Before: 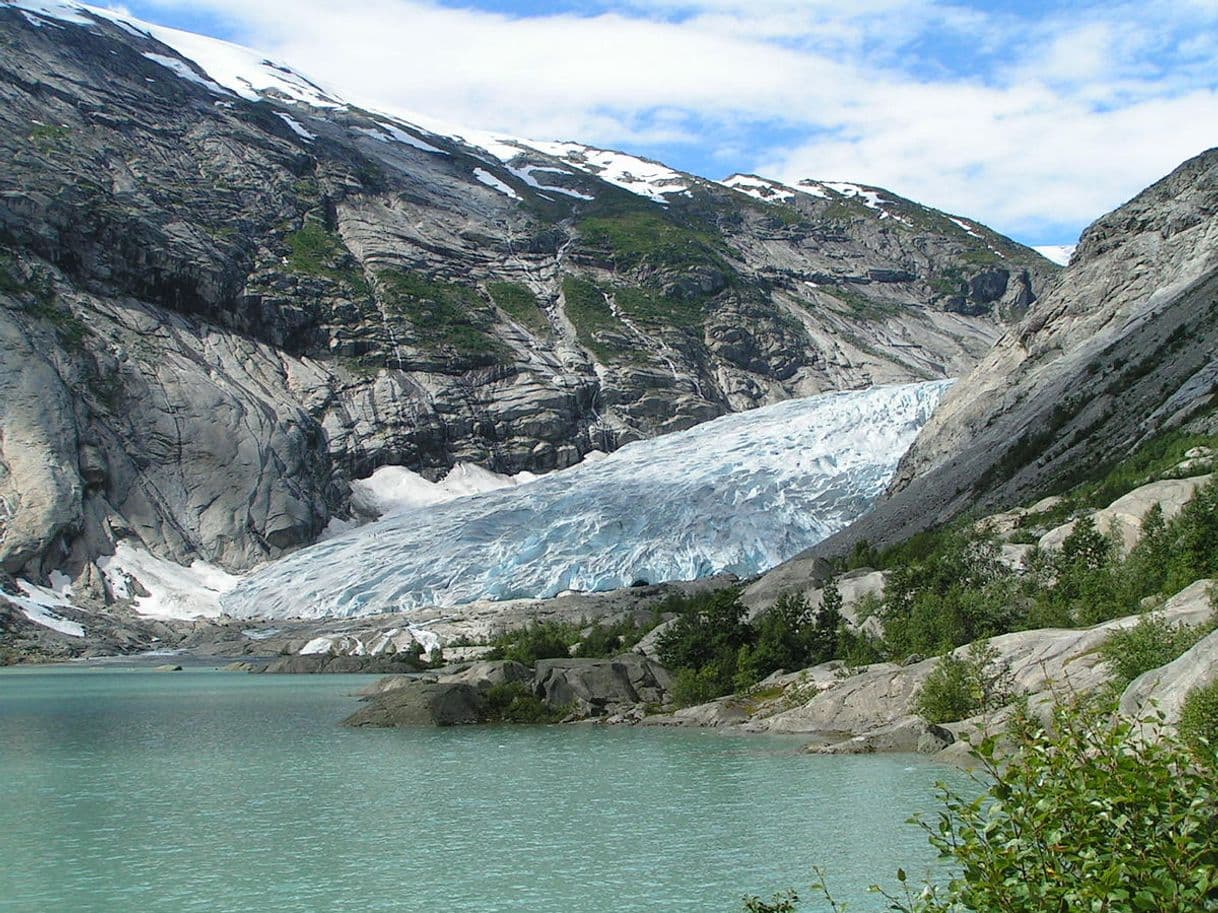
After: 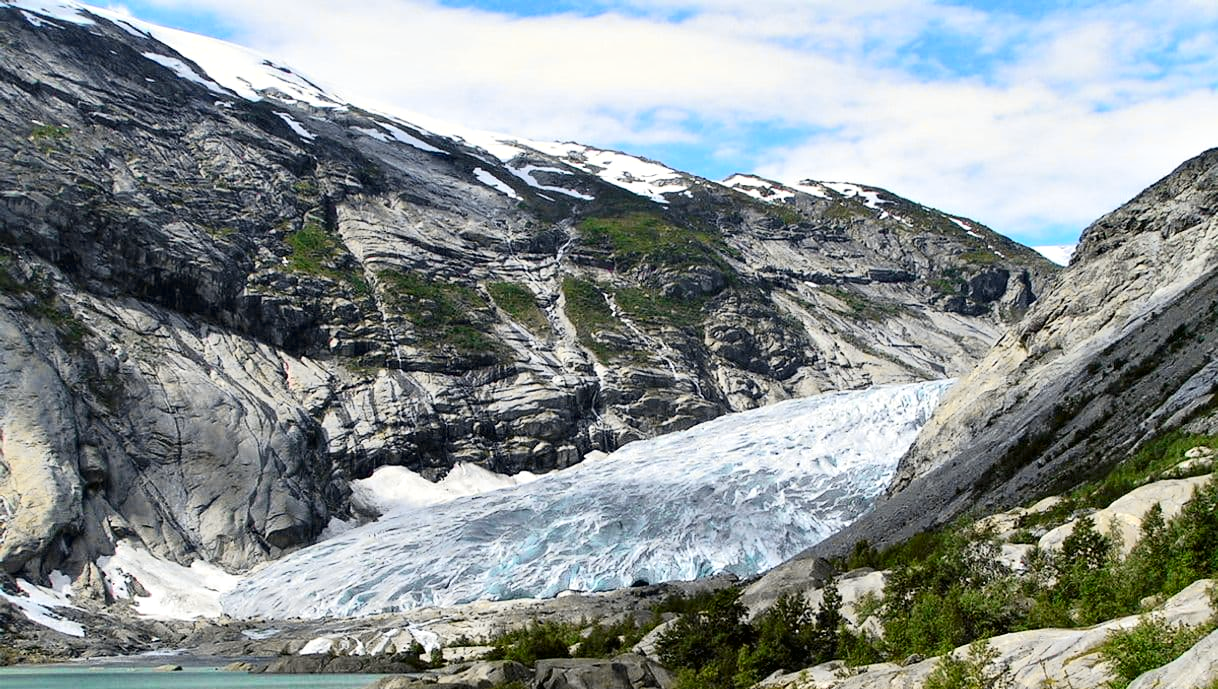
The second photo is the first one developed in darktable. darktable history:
crop: bottom 24.513%
contrast equalizer: octaves 7, y [[0.528, 0.548, 0.563, 0.562, 0.546, 0.526], [0.55 ×6], [0 ×6], [0 ×6], [0 ×6]]
tone curve: curves: ch0 [(0, 0.006) (0.037, 0.022) (0.123, 0.105) (0.19, 0.173) (0.277, 0.279) (0.474, 0.517) (0.597, 0.662) (0.687, 0.774) (0.855, 0.891) (1, 0.982)]; ch1 [(0, 0) (0.243, 0.245) (0.422, 0.415) (0.493, 0.498) (0.508, 0.503) (0.531, 0.55) (0.551, 0.582) (0.626, 0.672) (0.694, 0.732) (1, 1)]; ch2 [(0, 0) (0.249, 0.216) (0.356, 0.329) (0.424, 0.442) (0.476, 0.477) (0.498, 0.503) (0.517, 0.524) (0.532, 0.547) (0.562, 0.592) (0.614, 0.657) (0.706, 0.748) (0.808, 0.809) (0.991, 0.968)], color space Lab, independent channels, preserve colors none
